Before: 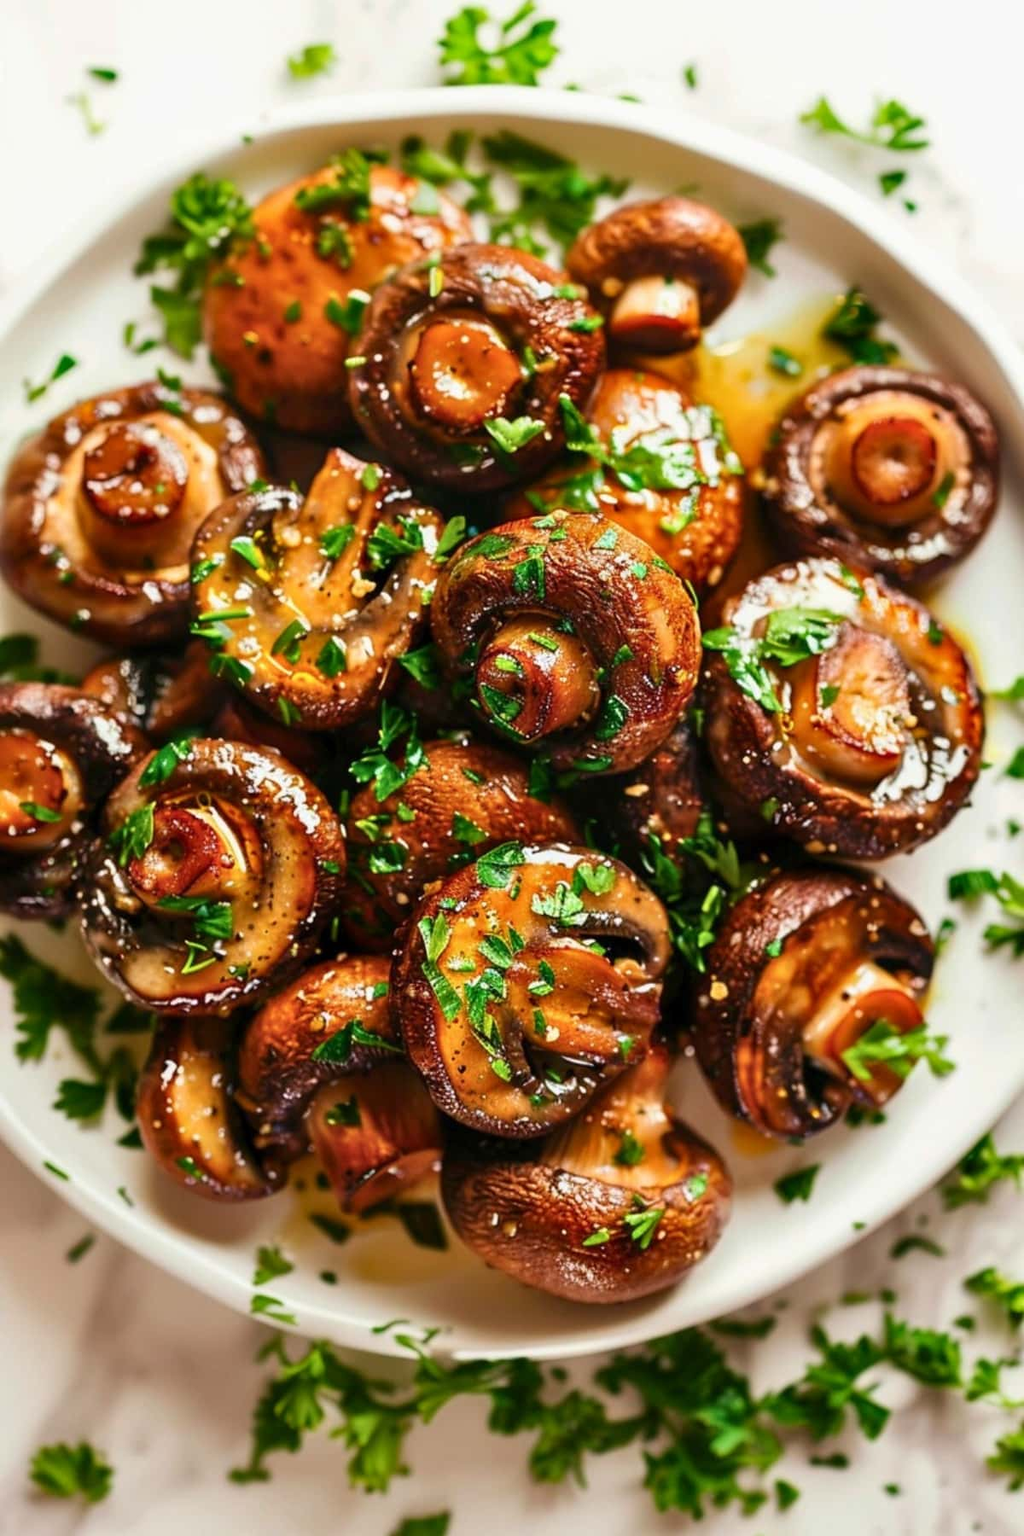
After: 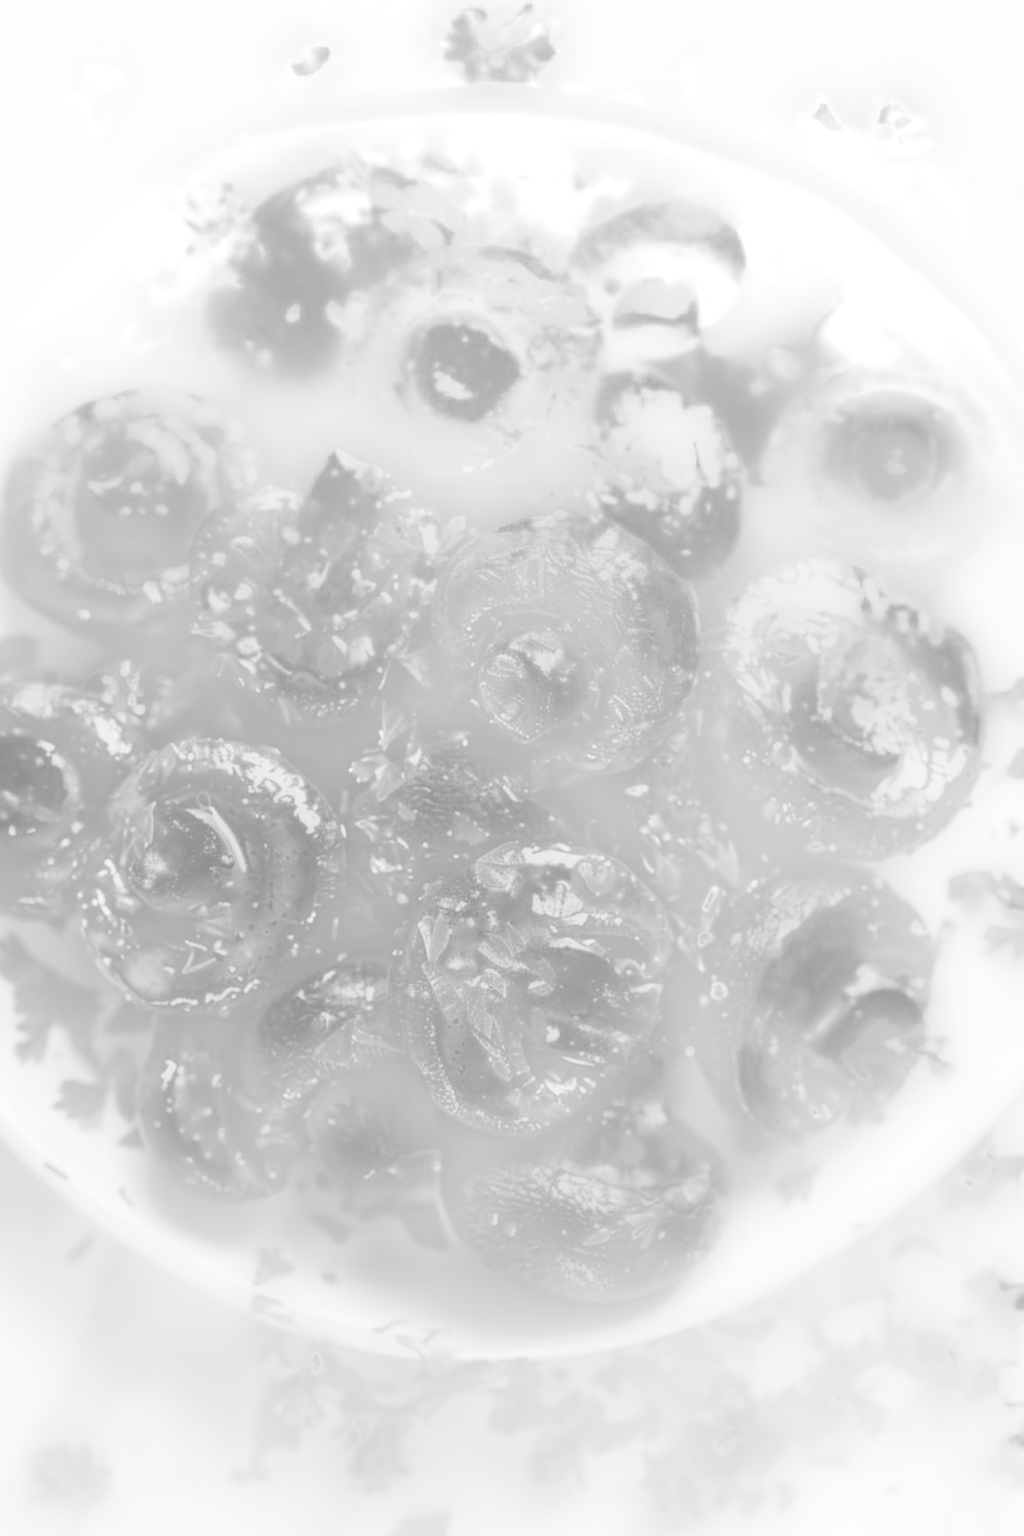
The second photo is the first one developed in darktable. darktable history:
color balance rgb: shadows lift › chroma 3.88%, shadows lift › hue 88.52°, power › hue 214.65°, global offset › chroma 0.1%, global offset › hue 252.4°, contrast 4.45%
local contrast: mode bilateral grid, contrast 15, coarseness 36, detail 105%, midtone range 0.2
bloom: size 85%, threshold 5%, strength 85%
monochrome: a -11.7, b 1.62, size 0.5, highlights 0.38
